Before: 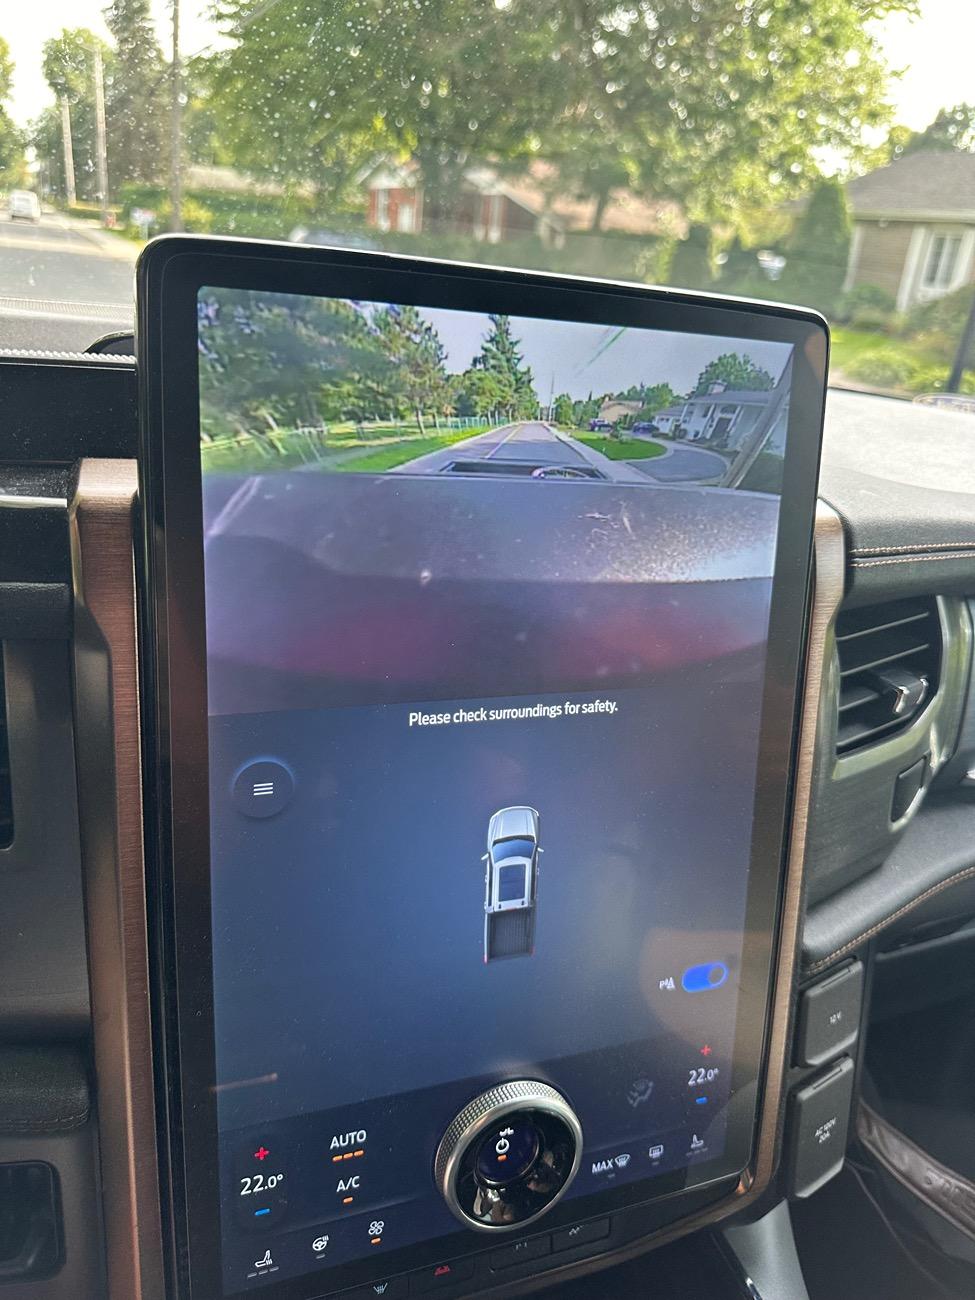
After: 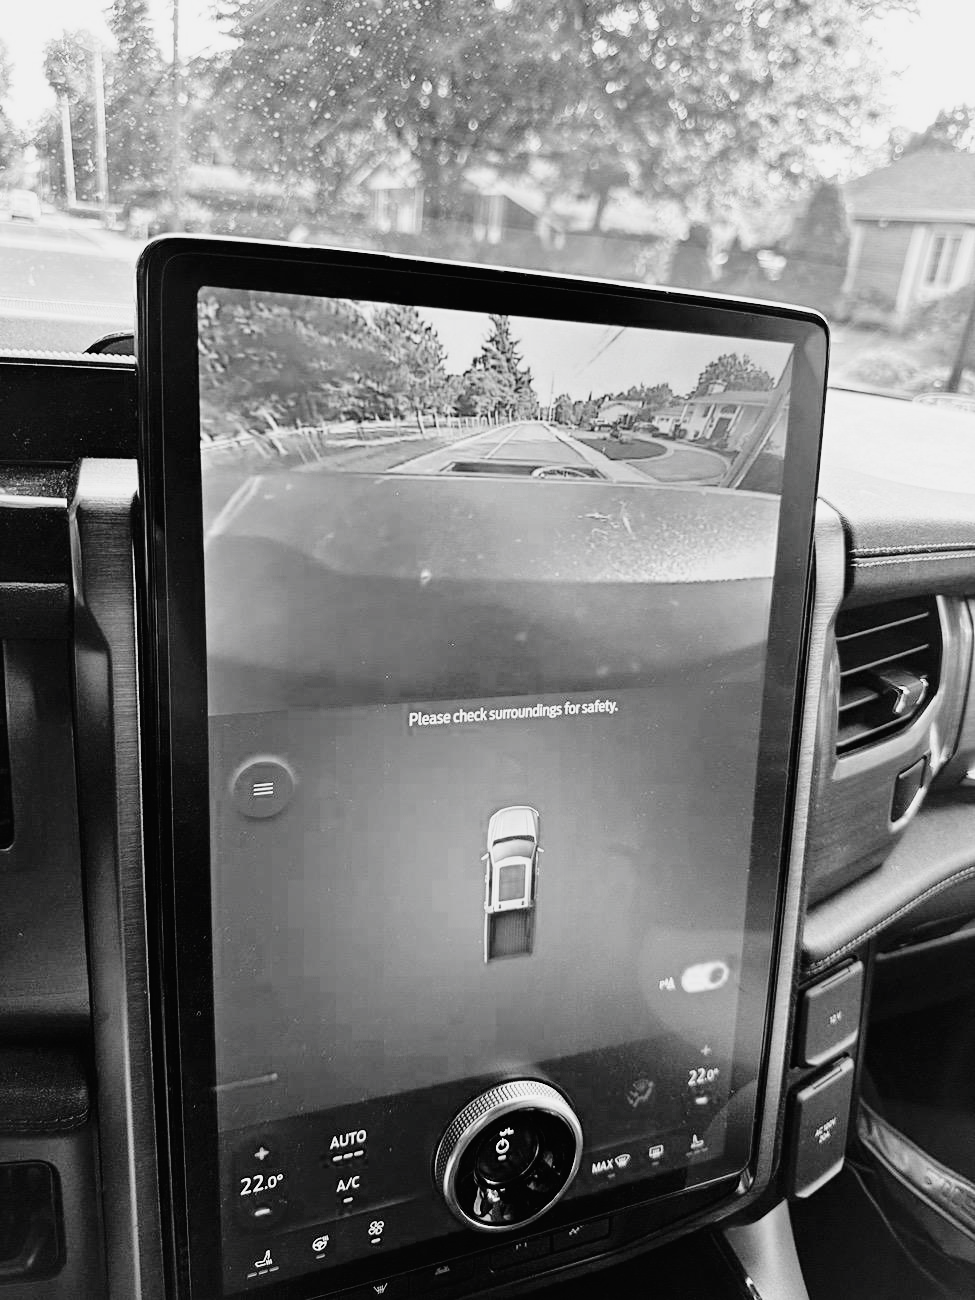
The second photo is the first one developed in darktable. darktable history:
tone curve: curves: ch0 [(0, 0.011) (0.053, 0.026) (0.174, 0.115) (0.398, 0.444) (0.673, 0.775) (0.829, 0.906) (0.991, 0.981)]; ch1 [(0, 0) (0.264, 0.22) (0.407, 0.373) (0.463, 0.457) (0.492, 0.501) (0.512, 0.513) (0.54, 0.543) (0.585, 0.617) (0.659, 0.686) (0.78, 0.8) (1, 1)]; ch2 [(0, 0) (0.438, 0.449) (0.473, 0.469) (0.503, 0.5) (0.523, 0.534) (0.562, 0.591) (0.612, 0.627) (0.701, 0.707) (1, 1)], preserve colors none
filmic rgb: black relative exposure -5.05 EV, white relative exposure 3.51 EV, hardness 3.16, contrast 1.185, highlights saturation mix -49.44%, color science v4 (2020)
